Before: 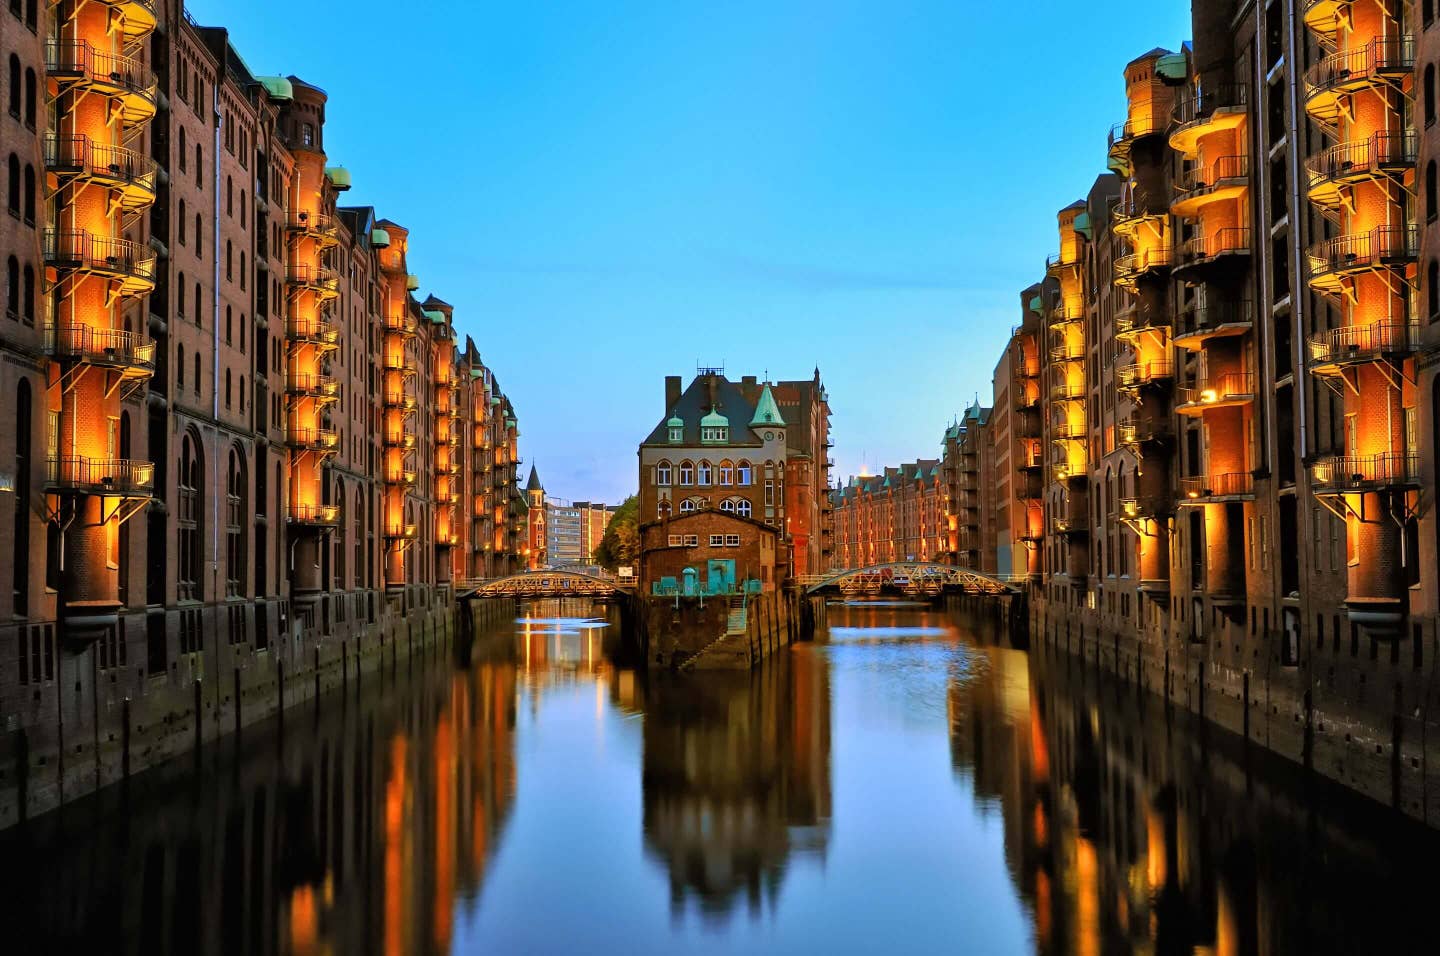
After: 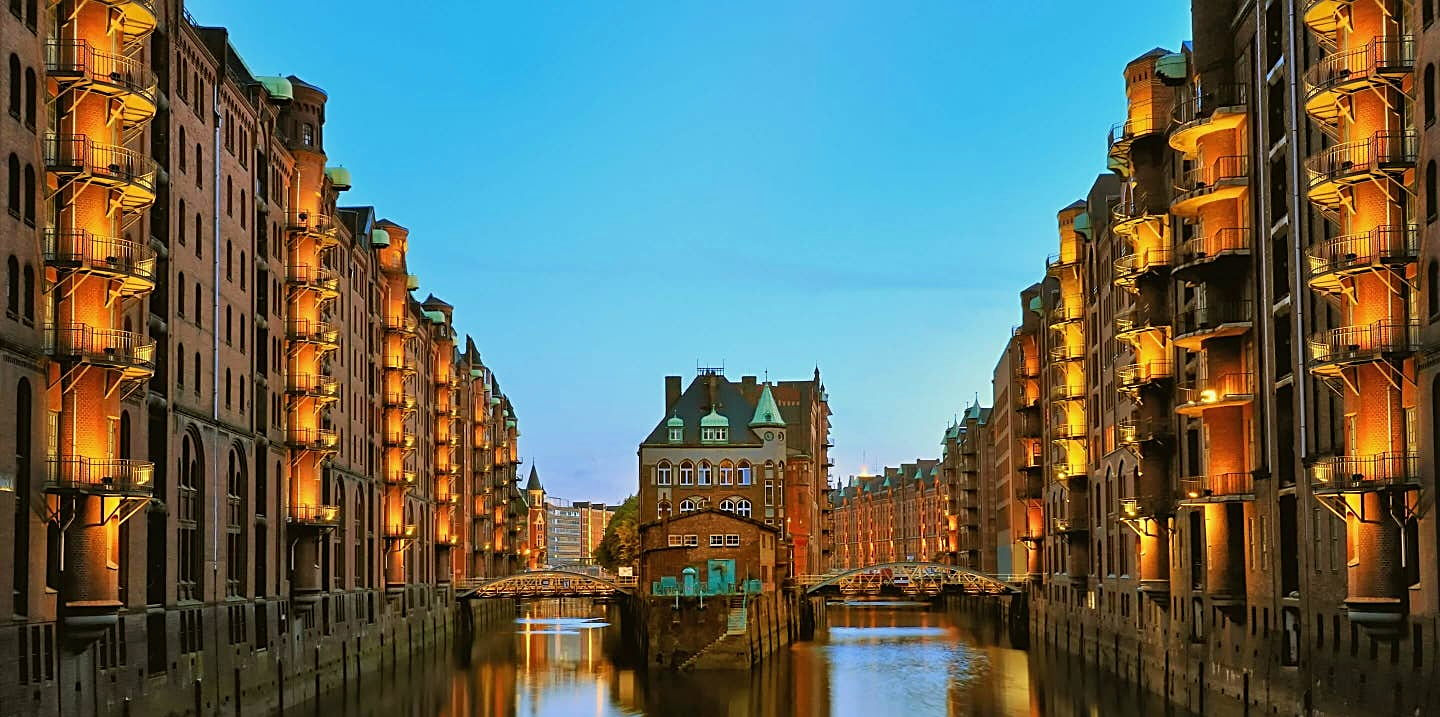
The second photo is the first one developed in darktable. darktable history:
sharpen: radius 1.967
color balance: mode lift, gamma, gain (sRGB), lift [1.04, 1, 1, 0.97], gamma [1.01, 1, 1, 0.97], gain [0.96, 1, 1, 0.97]
crop: bottom 24.988%
